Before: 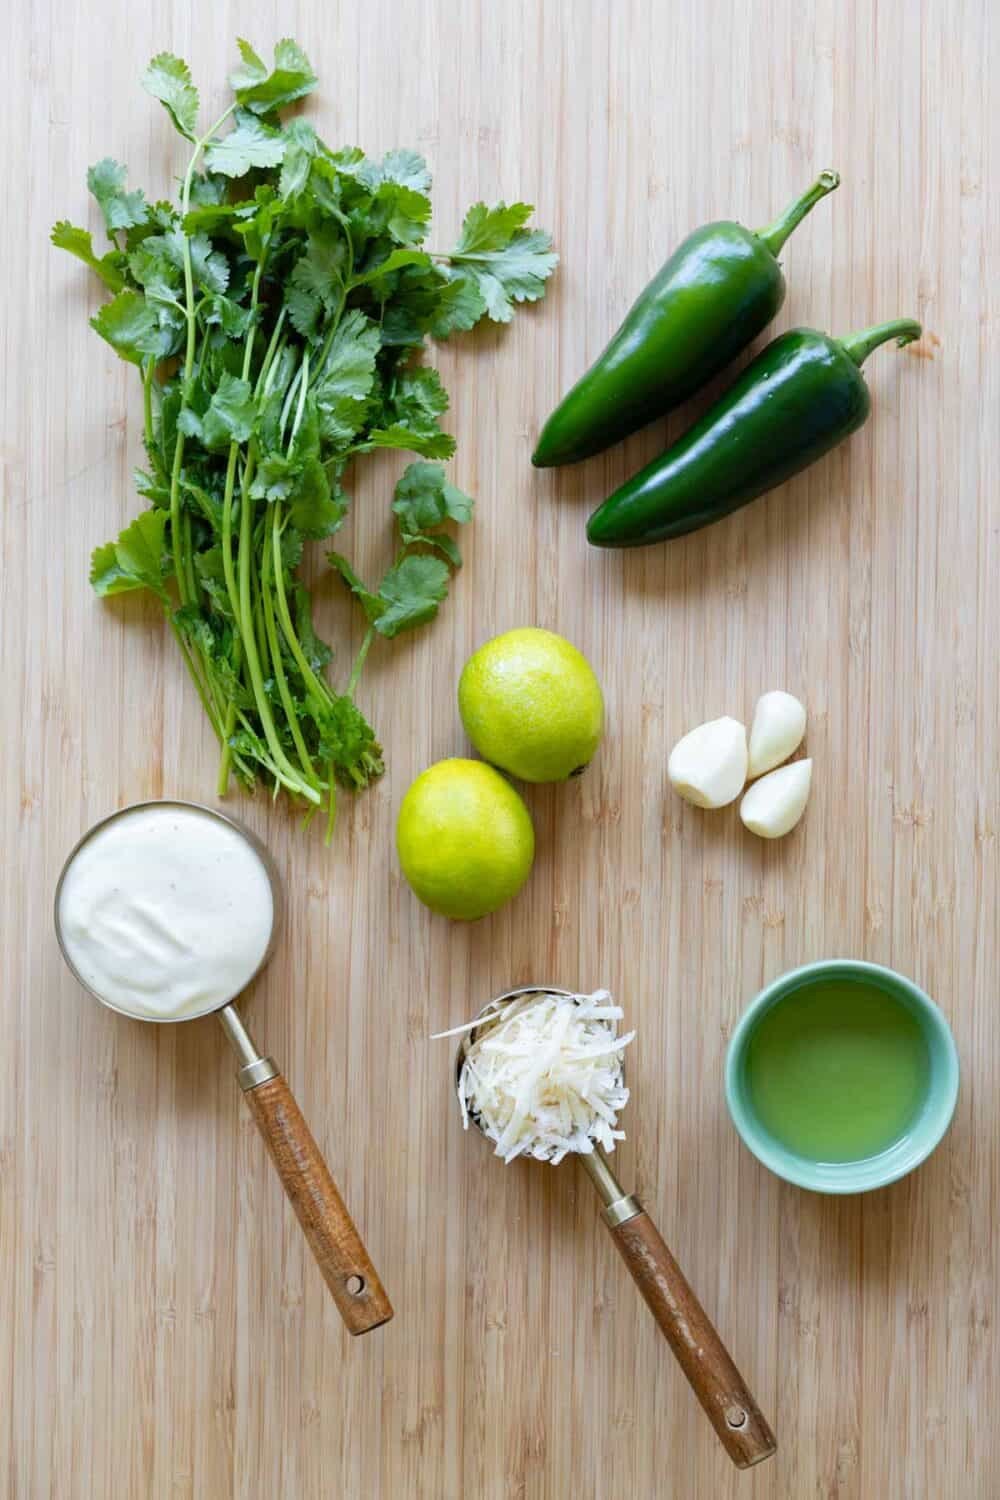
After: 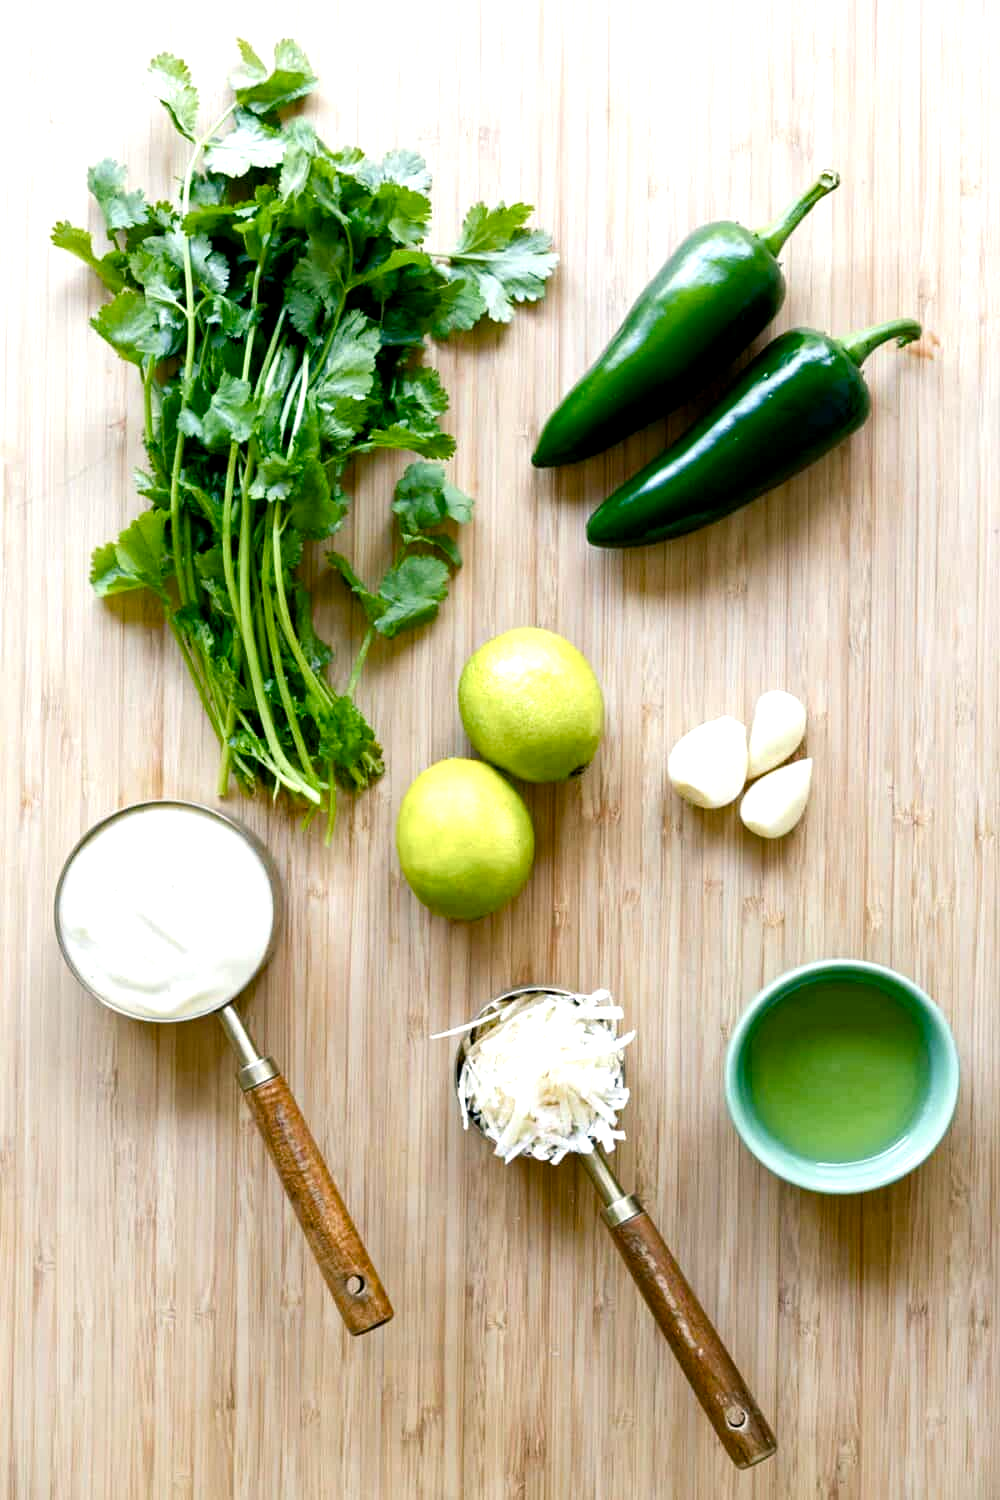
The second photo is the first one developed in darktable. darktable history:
color balance rgb: shadows lift › chroma 2.79%, shadows lift › hue 190.66°, power › hue 171.85°, highlights gain › chroma 2.16%, highlights gain › hue 75.26°, global offset › luminance -0.51%, perceptual saturation grading › highlights -33.8%, perceptual saturation grading › mid-tones 14.98%, perceptual saturation grading › shadows 48.43%, perceptual brilliance grading › highlights 15.68%, perceptual brilliance grading › mid-tones 6.62%, perceptual brilliance grading › shadows -14.98%, global vibrance 11.32%, contrast 5.05%
base curve: curves: ch0 [(0, 0) (0.472, 0.508) (1, 1)]
